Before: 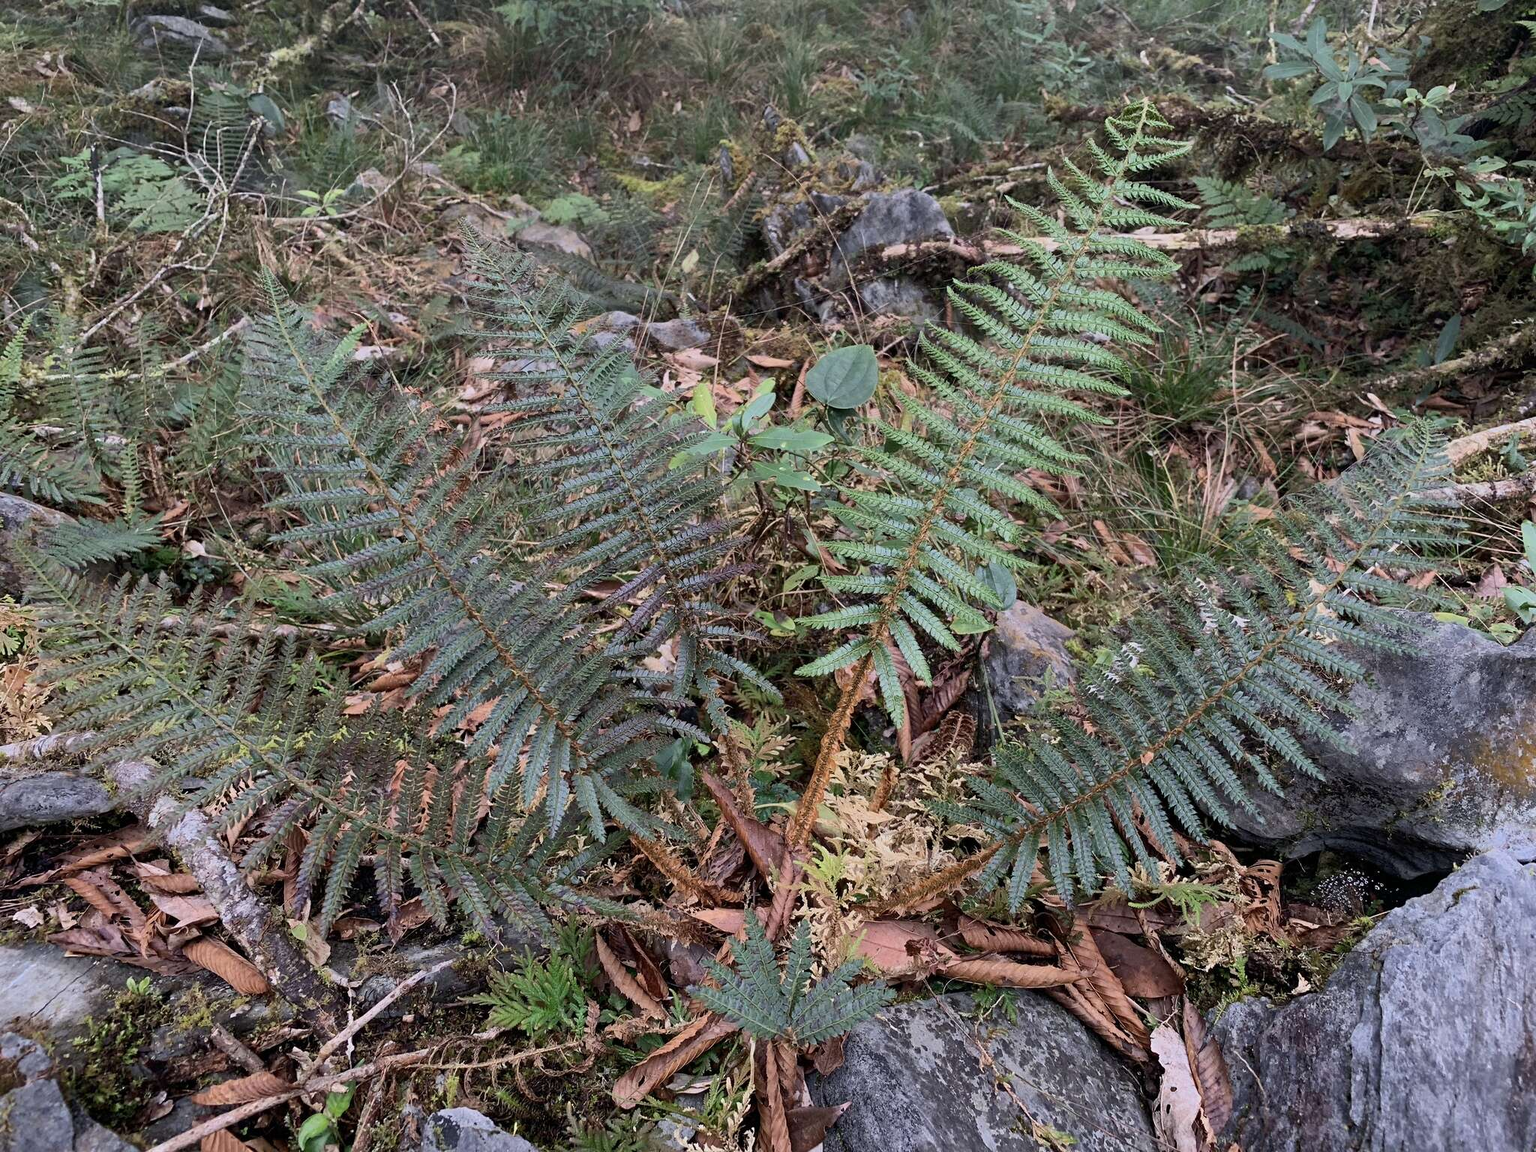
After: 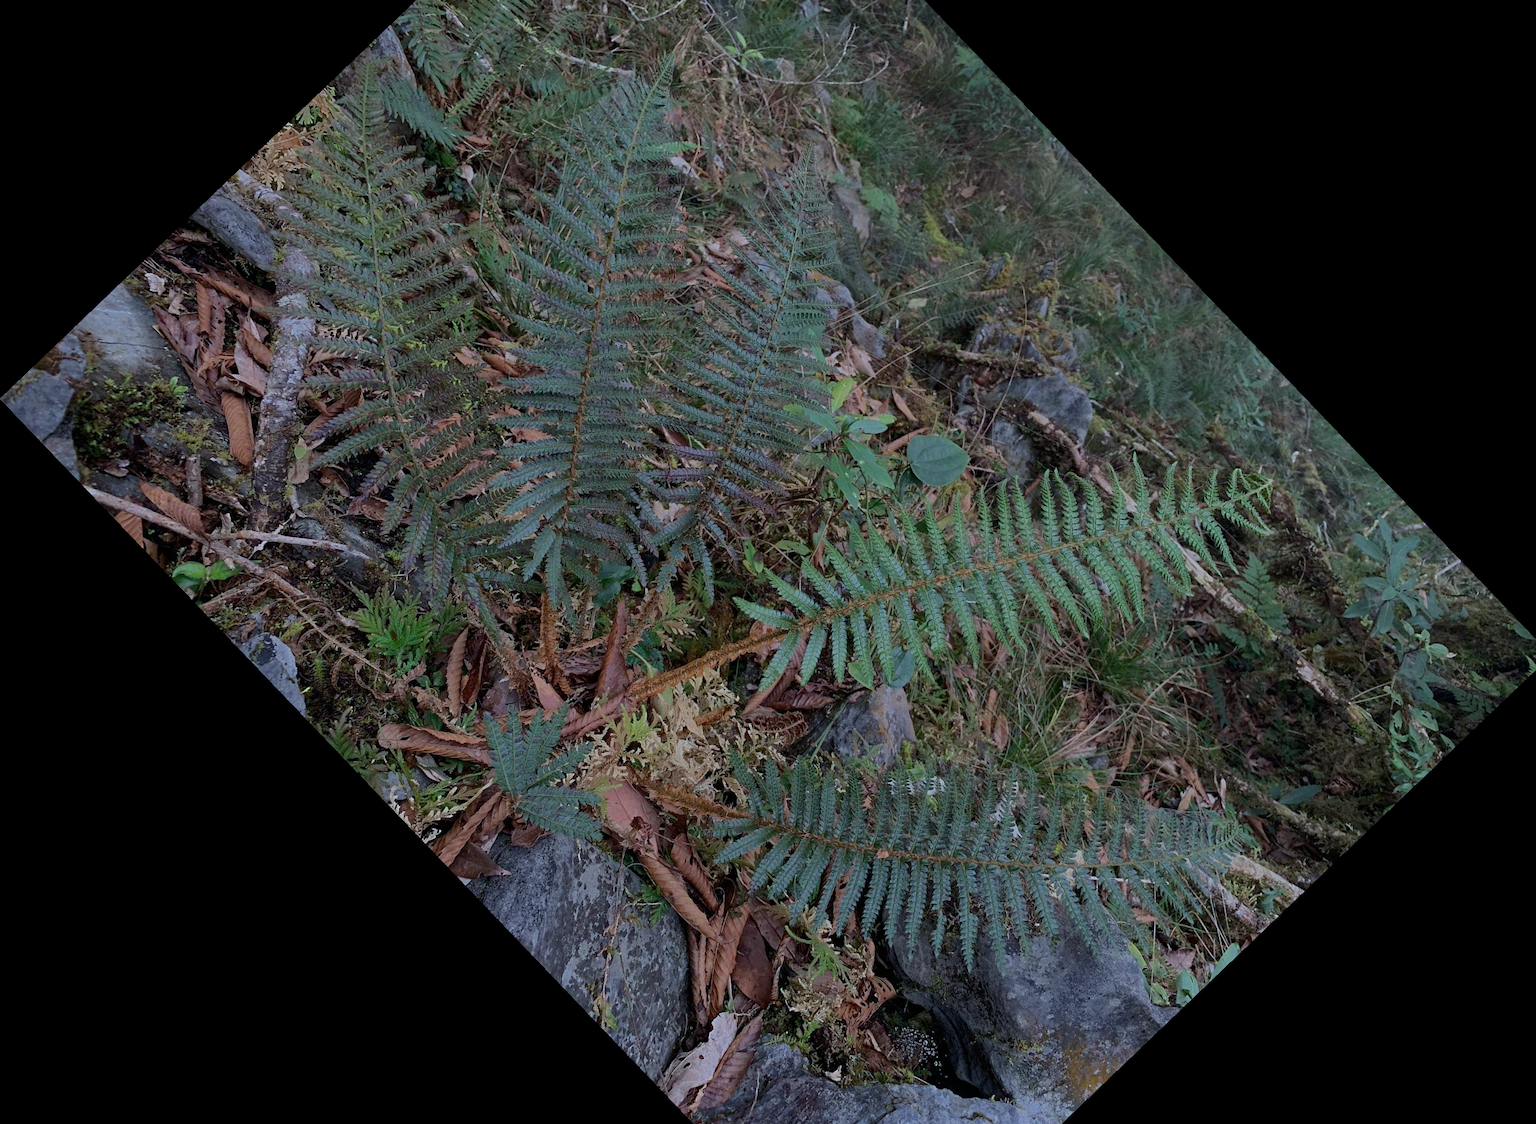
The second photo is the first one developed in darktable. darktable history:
base curve: curves: ch0 [(0, 0) (0.841, 0.609) (1, 1)]
crop and rotate: angle -46.26°, top 16.234%, right 0.912%, bottom 11.704%
white balance: red 0.925, blue 1.046
